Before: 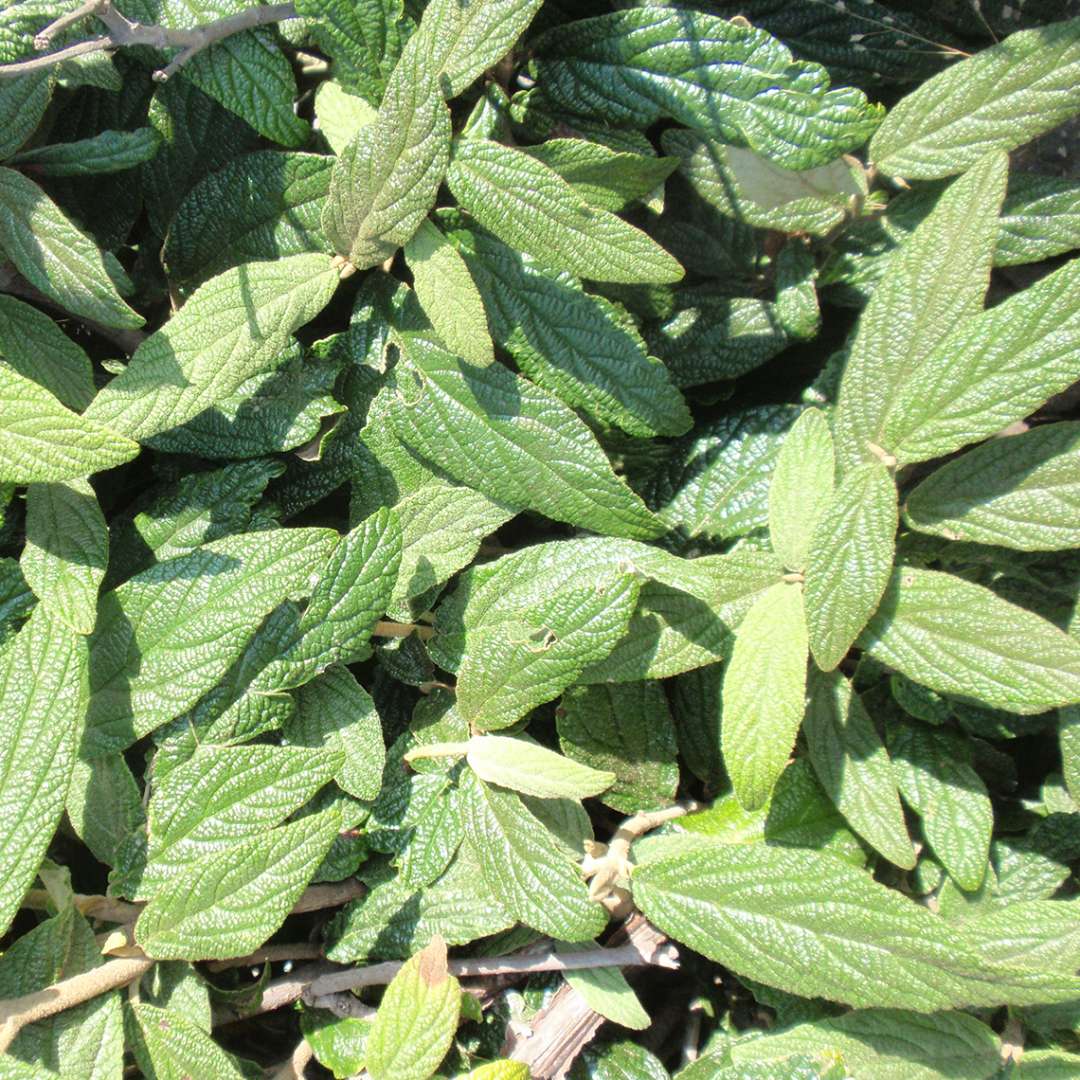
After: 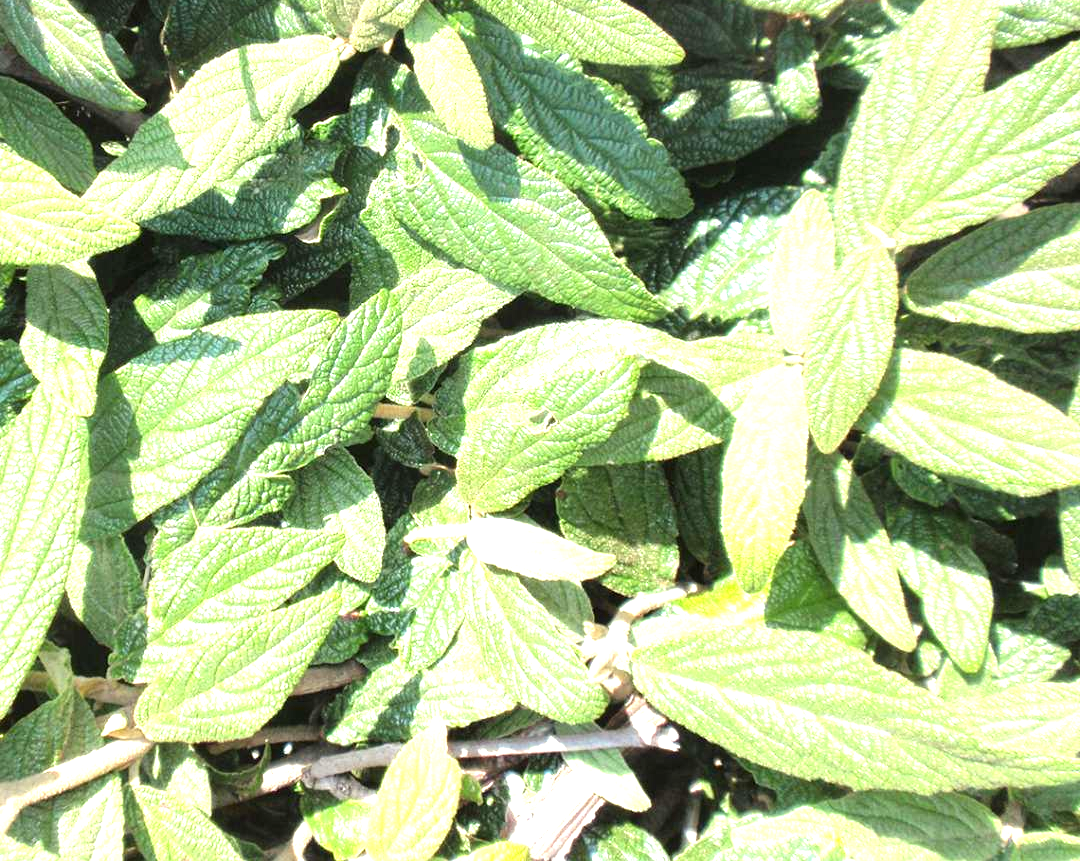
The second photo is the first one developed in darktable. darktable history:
exposure: black level correction 0, exposure 1.001 EV, compensate exposure bias true, compensate highlight preservation false
contrast equalizer: octaves 7, y [[0.5, 0.502, 0.506, 0.511, 0.52, 0.537], [0.5 ×6], [0.505, 0.509, 0.518, 0.534, 0.553, 0.561], [0 ×6], [0 ×6]]
crop and rotate: top 20.194%
